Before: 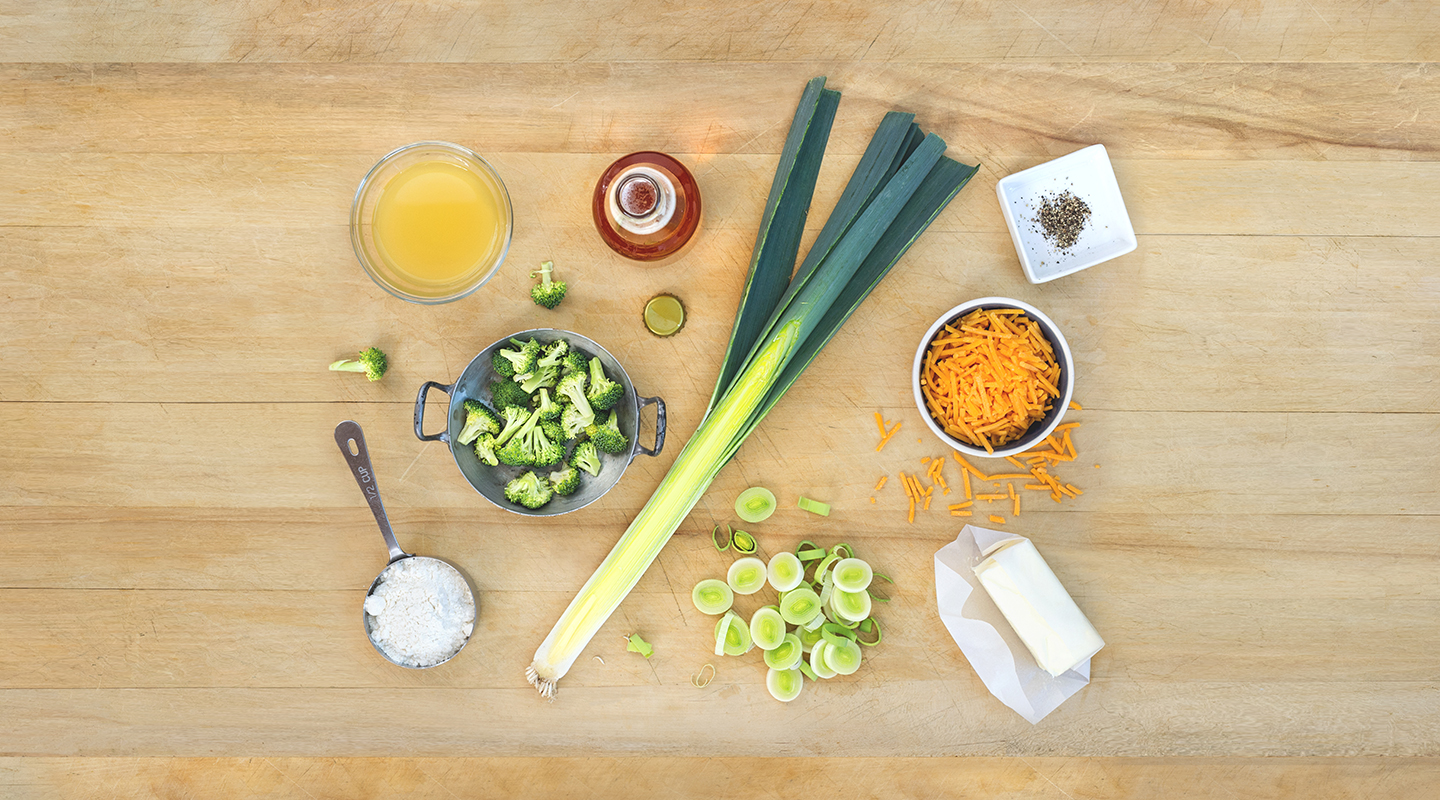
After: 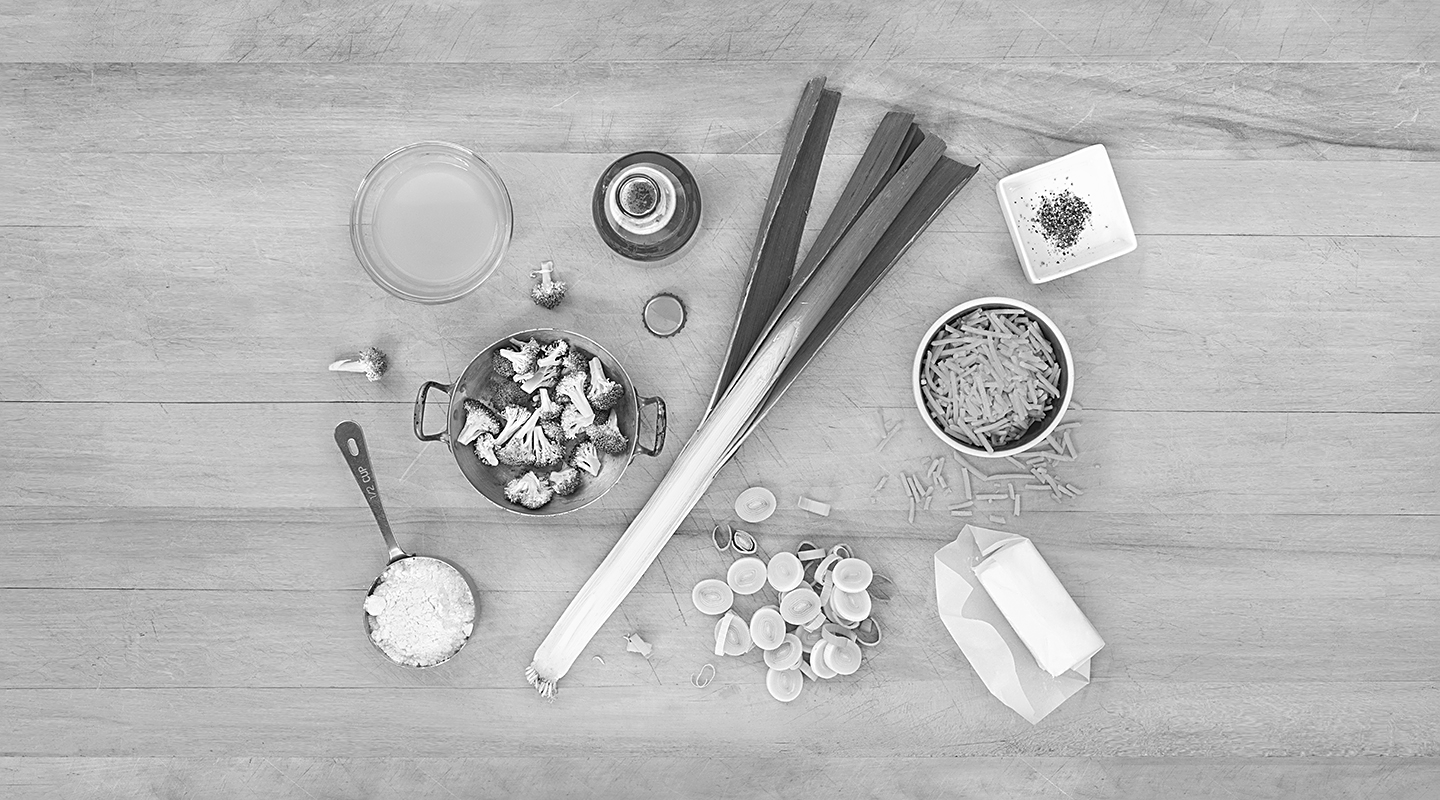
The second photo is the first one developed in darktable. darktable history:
sharpen: on, module defaults
monochrome: on, module defaults
color correction: highlights a* 17.88, highlights b* 18.79
